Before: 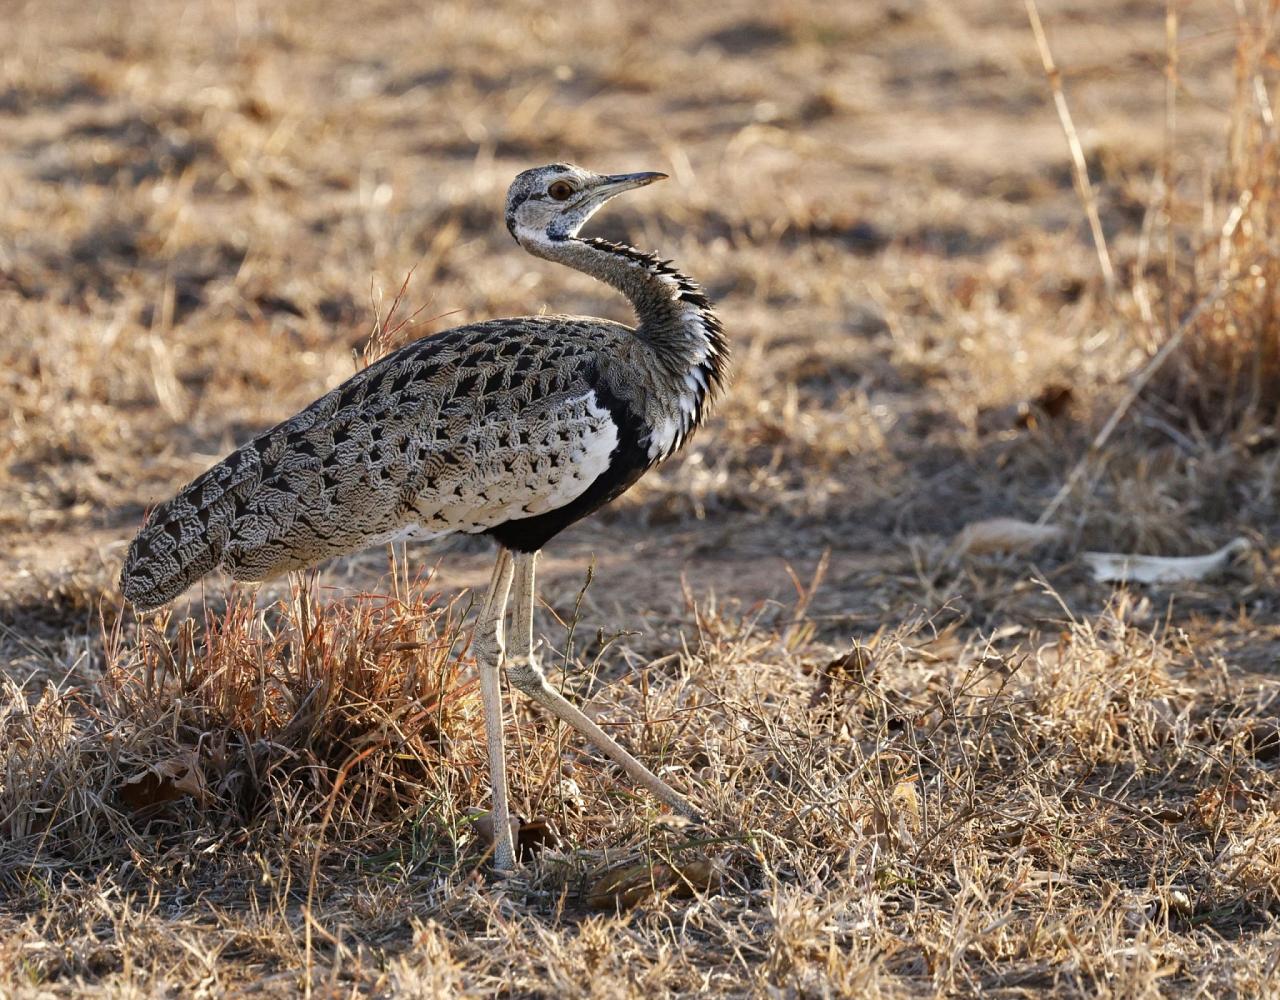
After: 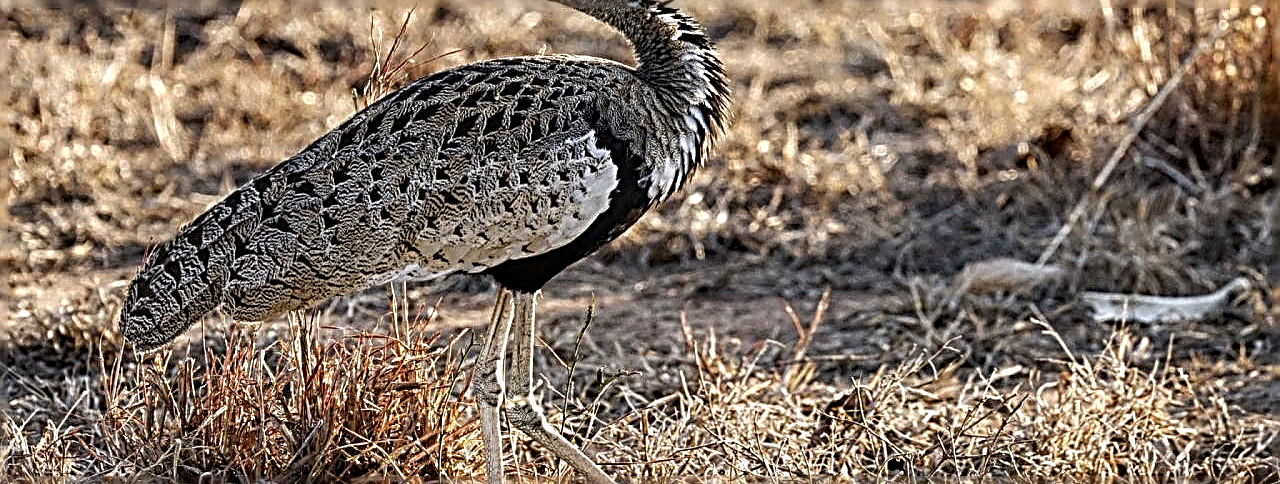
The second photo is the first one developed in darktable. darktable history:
crop and rotate: top 26.056%, bottom 25.543%
sharpen: radius 3.158, amount 1.731
local contrast: highlights 25%, detail 150%
